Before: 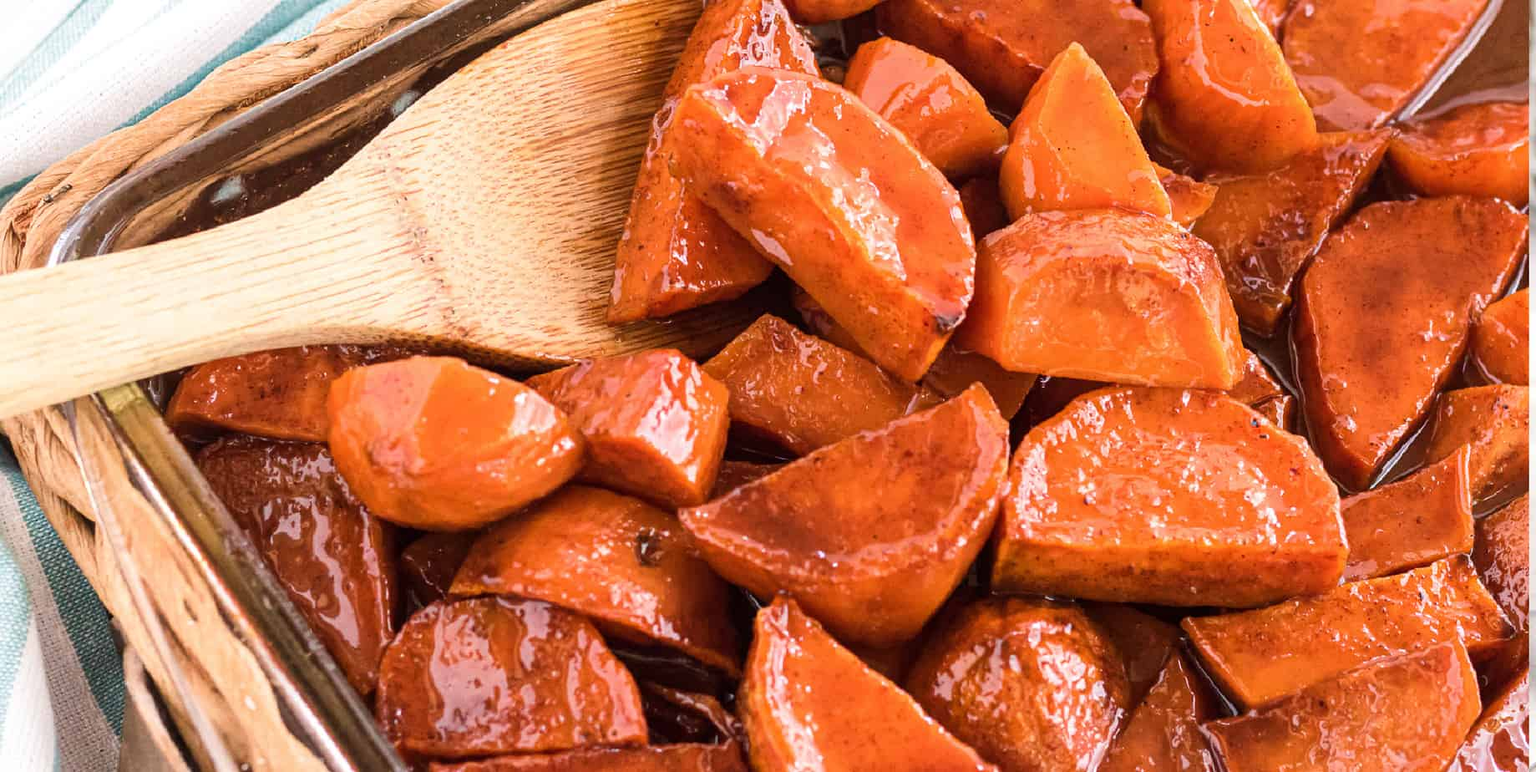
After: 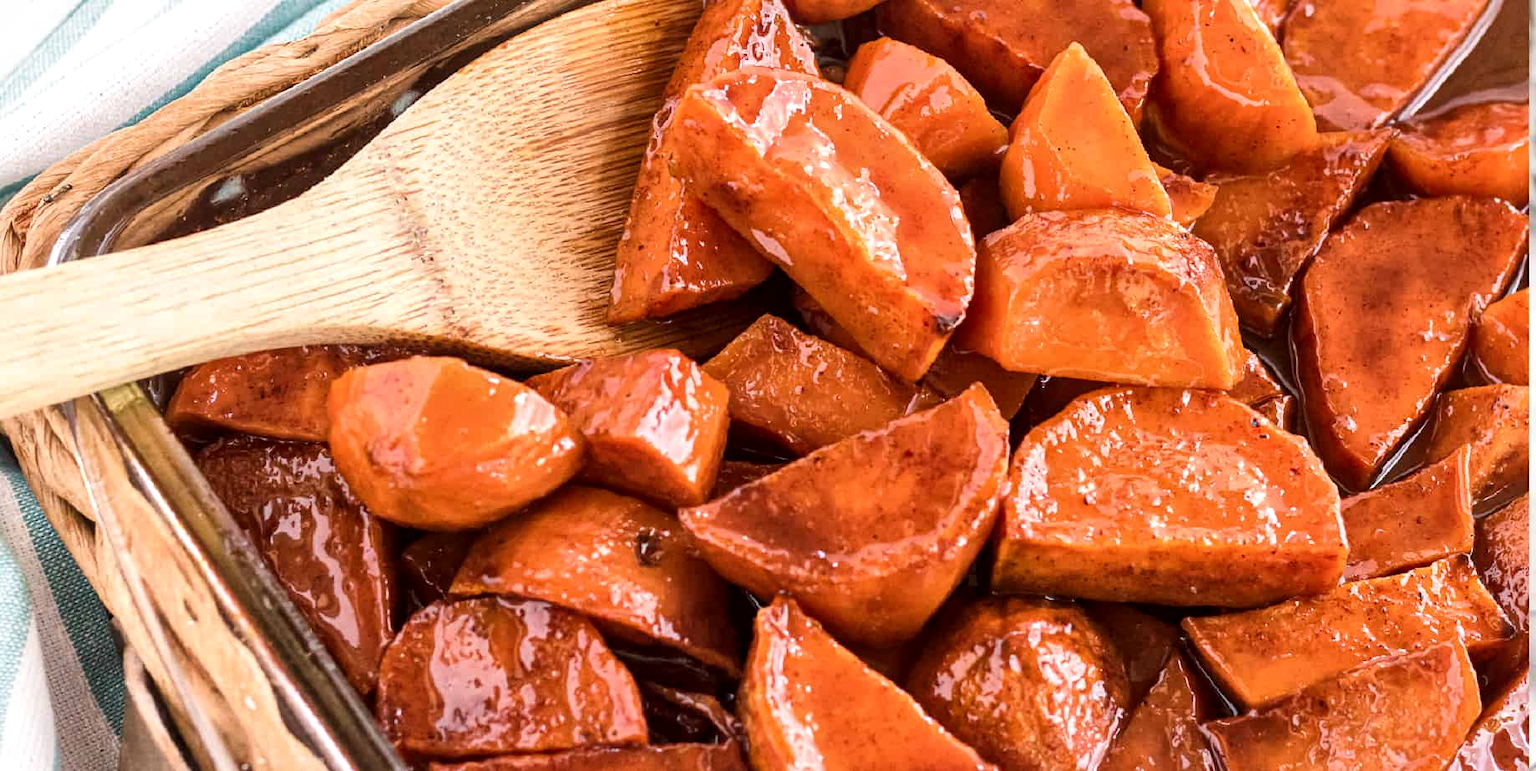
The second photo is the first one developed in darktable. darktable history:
local contrast: mode bilateral grid, contrast 20, coarseness 49, detail 150%, midtone range 0.2
